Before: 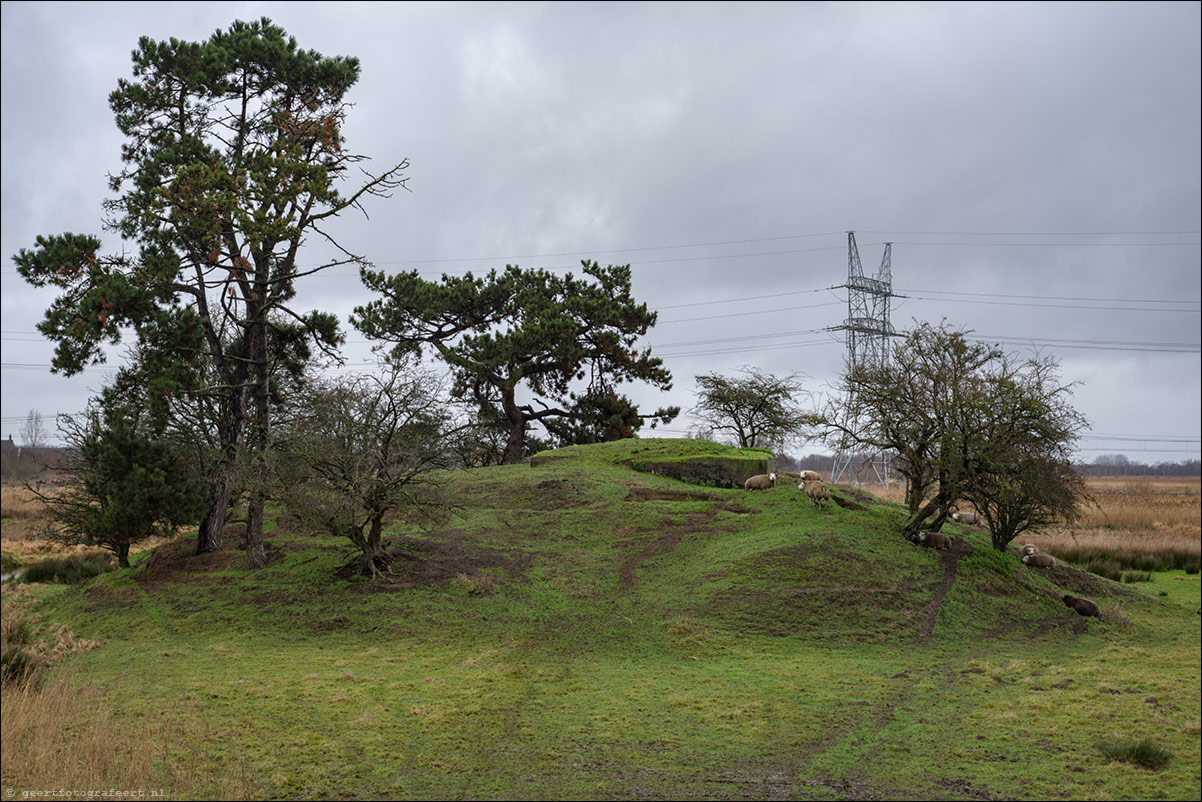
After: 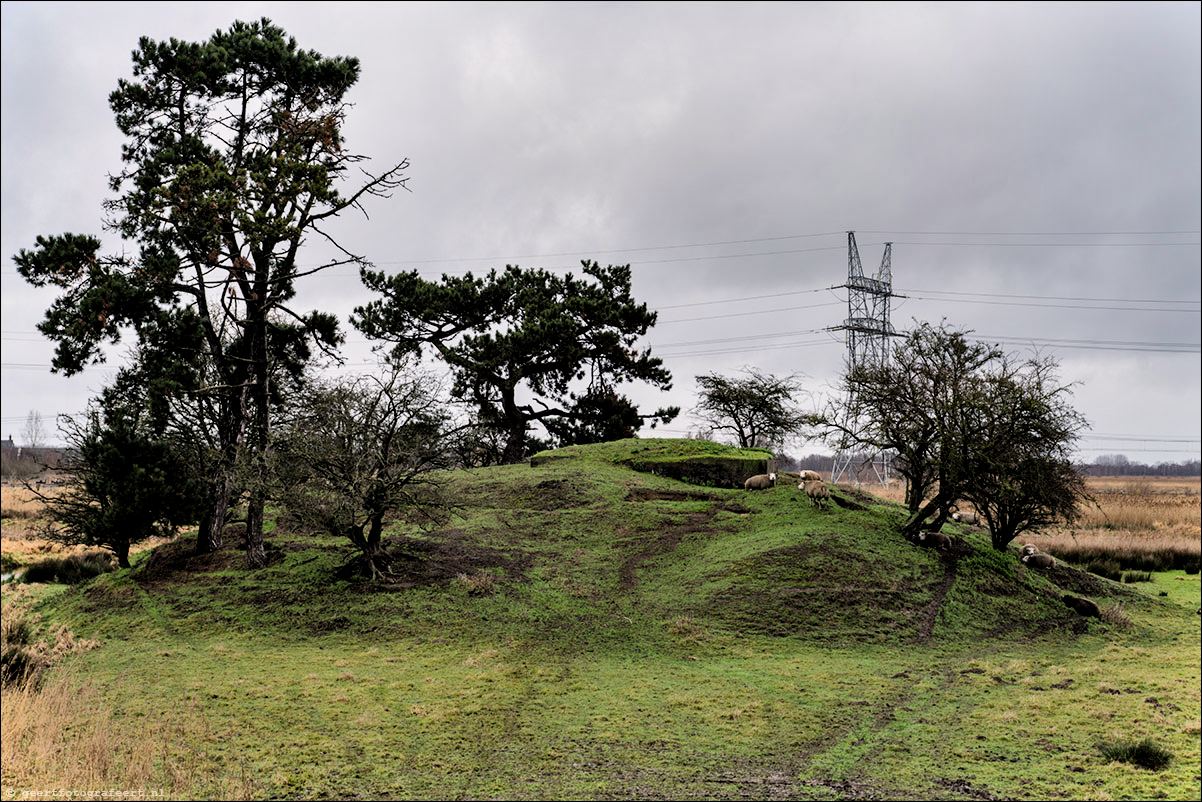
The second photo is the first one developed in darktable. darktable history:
color balance rgb: highlights gain › chroma 2.042%, highlights gain › hue 63.8°, perceptual saturation grading › global saturation -0.354%
shadows and highlights: white point adjustment 0.893, soften with gaussian
contrast equalizer: octaves 7, y [[0.6 ×6], [0.55 ×6], [0 ×6], [0 ×6], [0 ×6]], mix 0.31
filmic rgb: middle gray luminance 10.13%, black relative exposure -8.6 EV, white relative exposure 3.34 EV, target black luminance 0%, hardness 5.2, latitude 44.64%, contrast 1.302, highlights saturation mix 4.61%, shadows ↔ highlights balance 25.05%
